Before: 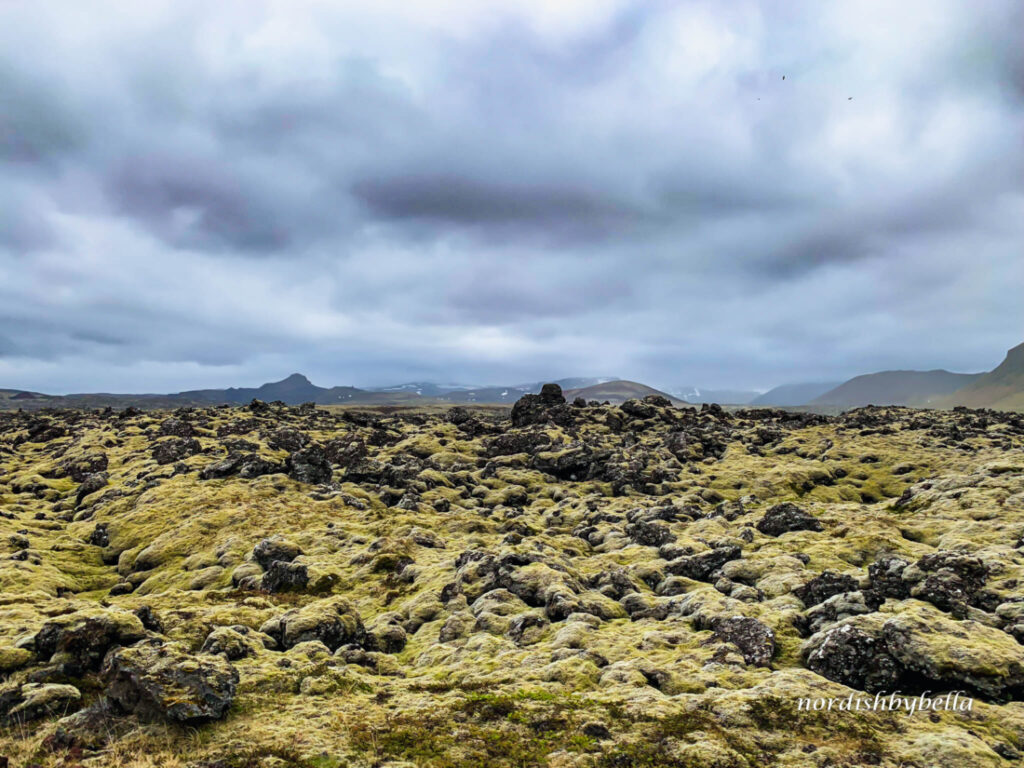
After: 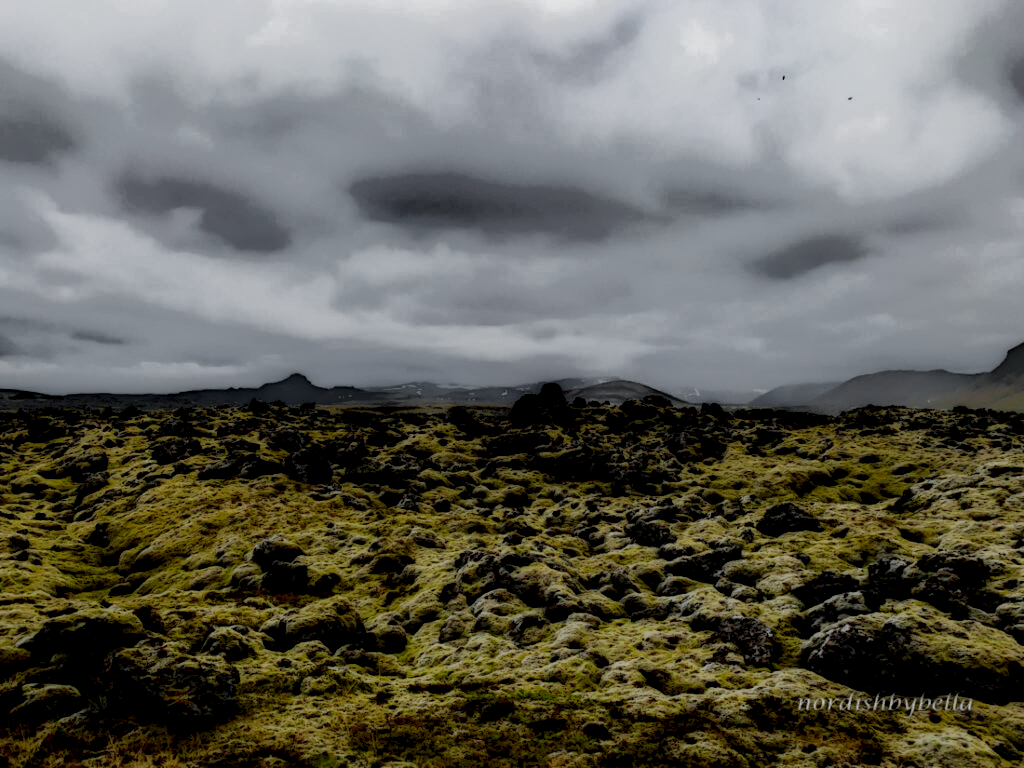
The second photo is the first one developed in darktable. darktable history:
local contrast: highlights 3%, shadows 224%, detail 164%, midtone range 0.007
color zones: curves: ch0 [(0.004, 0.388) (0.125, 0.392) (0.25, 0.404) (0.375, 0.5) (0.5, 0.5) (0.625, 0.5) (0.75, 0.5) (0.875, 0.5)]; ch1 [(0, 0.5) (0.125, 0.5) (0.25, 0.5) (0.375, 0.124) (0.524, 0.124) (0.645, 0.128) (0.789, 0.132) (0.914, 0.096) (0.998, 0.068)]
